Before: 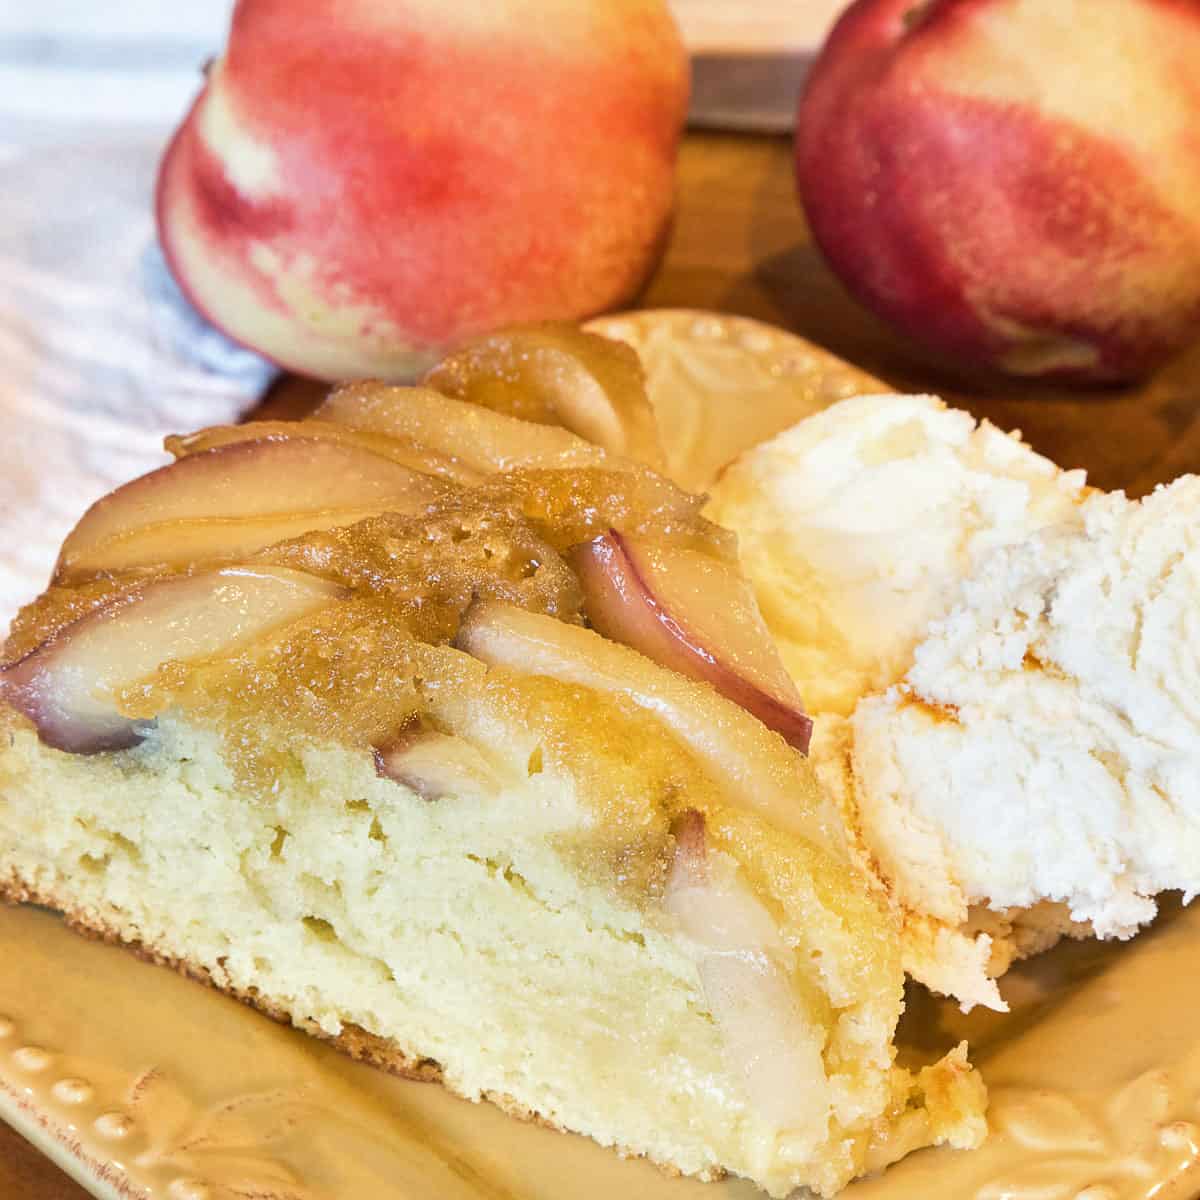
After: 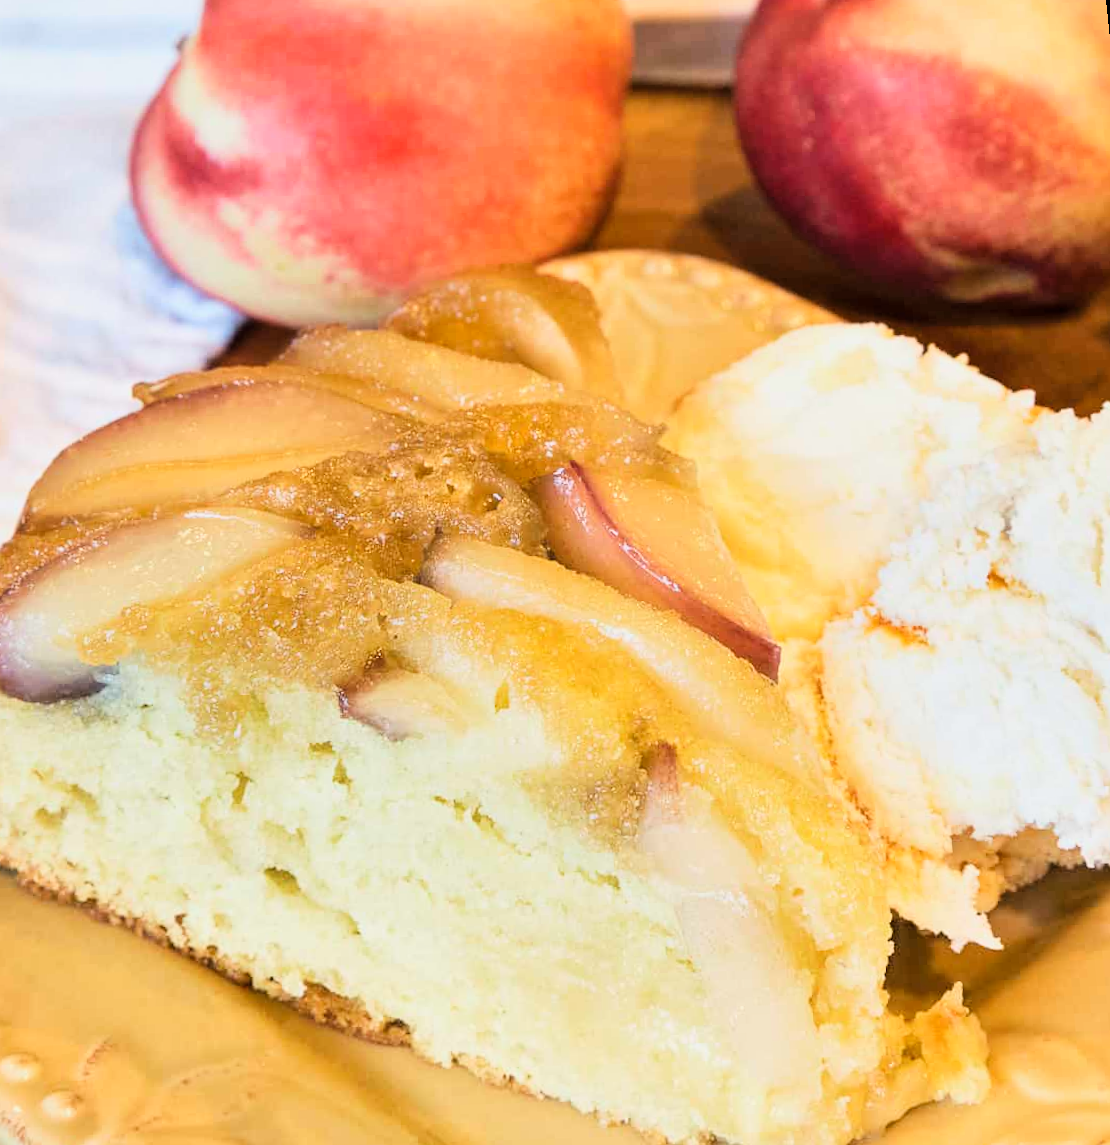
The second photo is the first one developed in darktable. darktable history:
filmic rgb: black relative exposure -11.35 EV, white relative exposure 3.22 EV, hardness 6.76, color science v6 (2022)
tone curve: curves: ch0 [(0, 0) (0.004, 0.001) (0.133, 0.112) (0.325, 0.362) (0.832, 0.893) (1, 1)], color space Lab, linked channels, preserve colors none
rotate and perspective: rotation -1.68°, lens shift (vertical) -0.146, crop left 0.049, crop right 0.912, crop top 0.032, crop bottom 0.96
